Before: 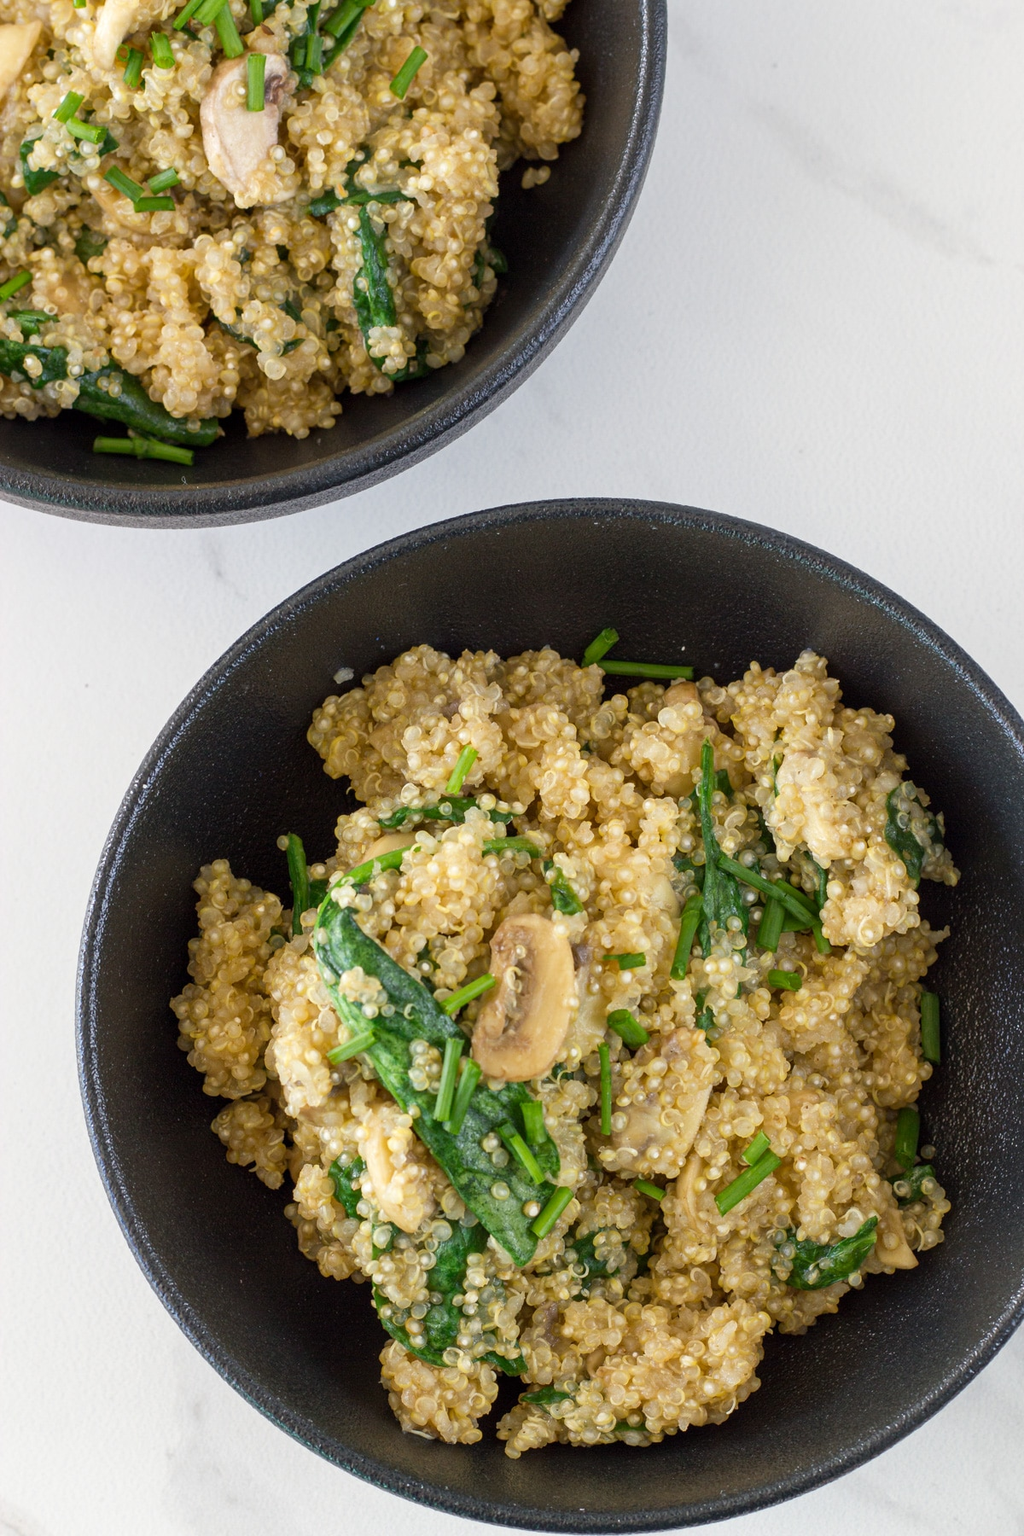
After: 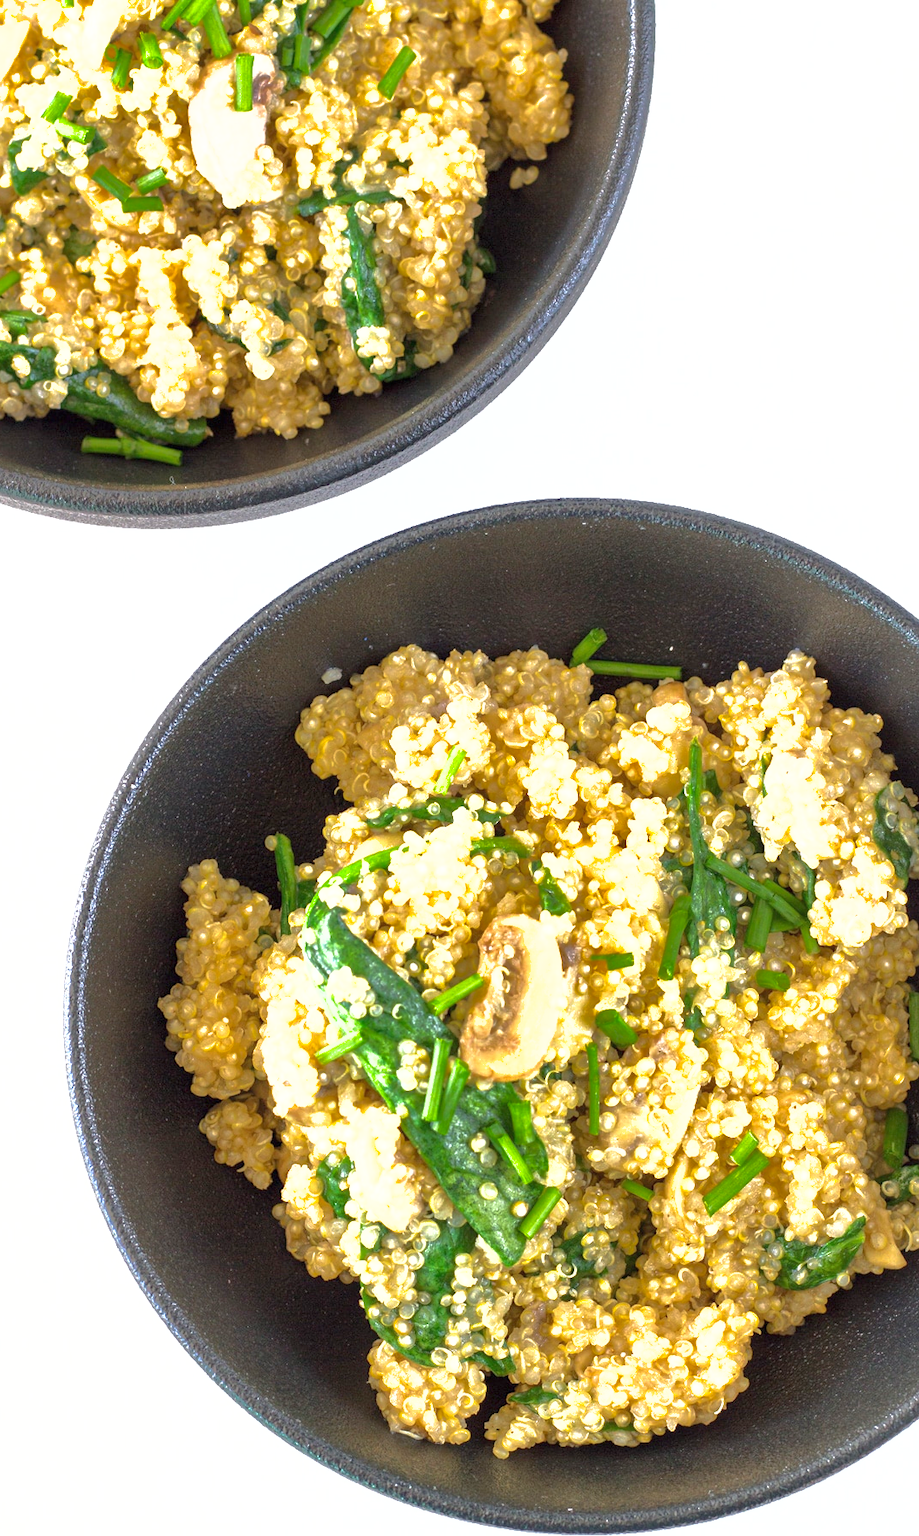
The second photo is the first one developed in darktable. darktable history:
exposure: black level correction 0, exposure 1.196 EV, compensate highlight preservation false
crop and rotate: left 1.212%, right 8.919%
shadows and highlights: shadows 40.25, highlights -59.75
